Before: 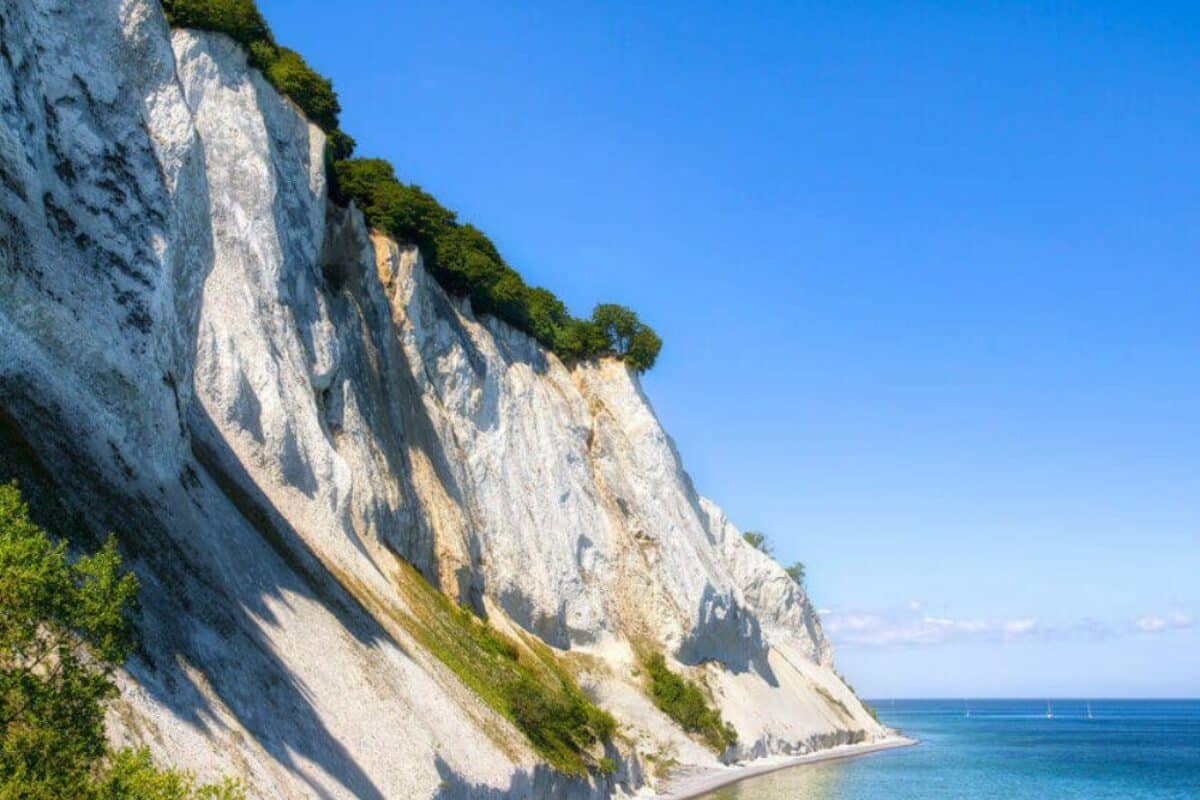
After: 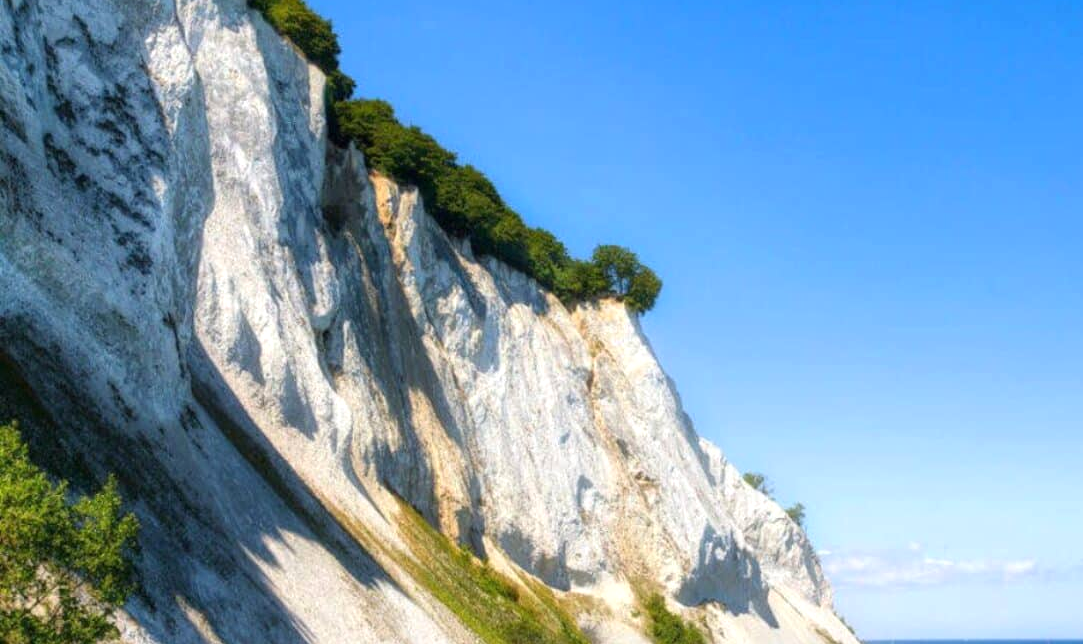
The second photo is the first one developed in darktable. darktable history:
crop: top 7.49%, right 9.717%, bottom 11.943%
exposure: exposure 0.207 EV, compensate highlight preservation false
